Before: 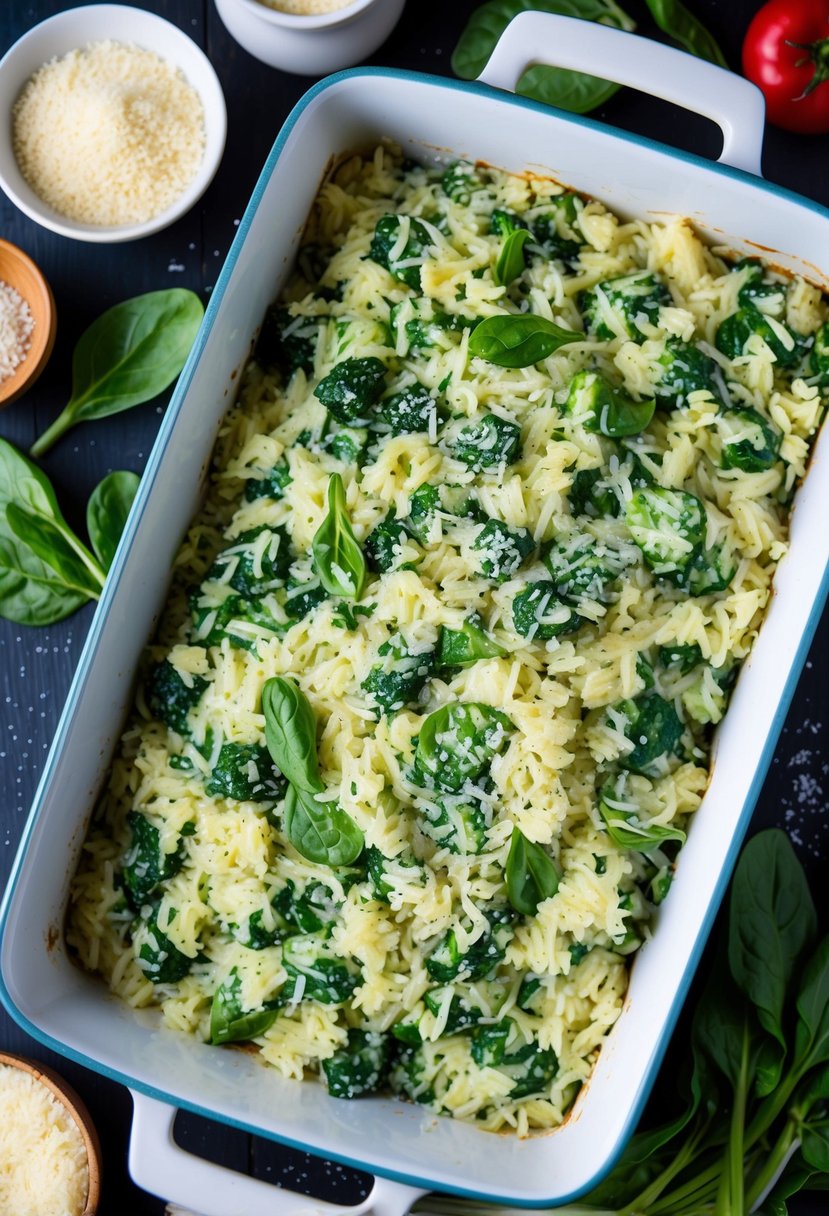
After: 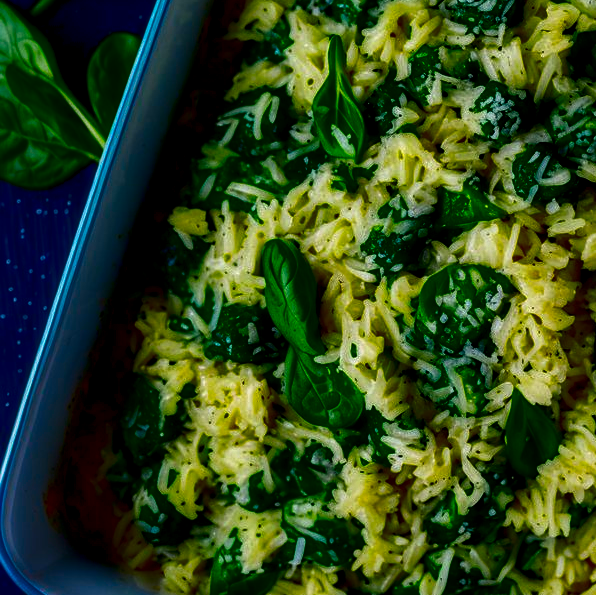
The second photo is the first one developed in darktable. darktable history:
contrast brightness saturation: brightness -0.994, saturation 0.987
crop: top 36.043%, right 28.07%, bottom 14.968%
local contrast: highlights 25%, detail 150%
